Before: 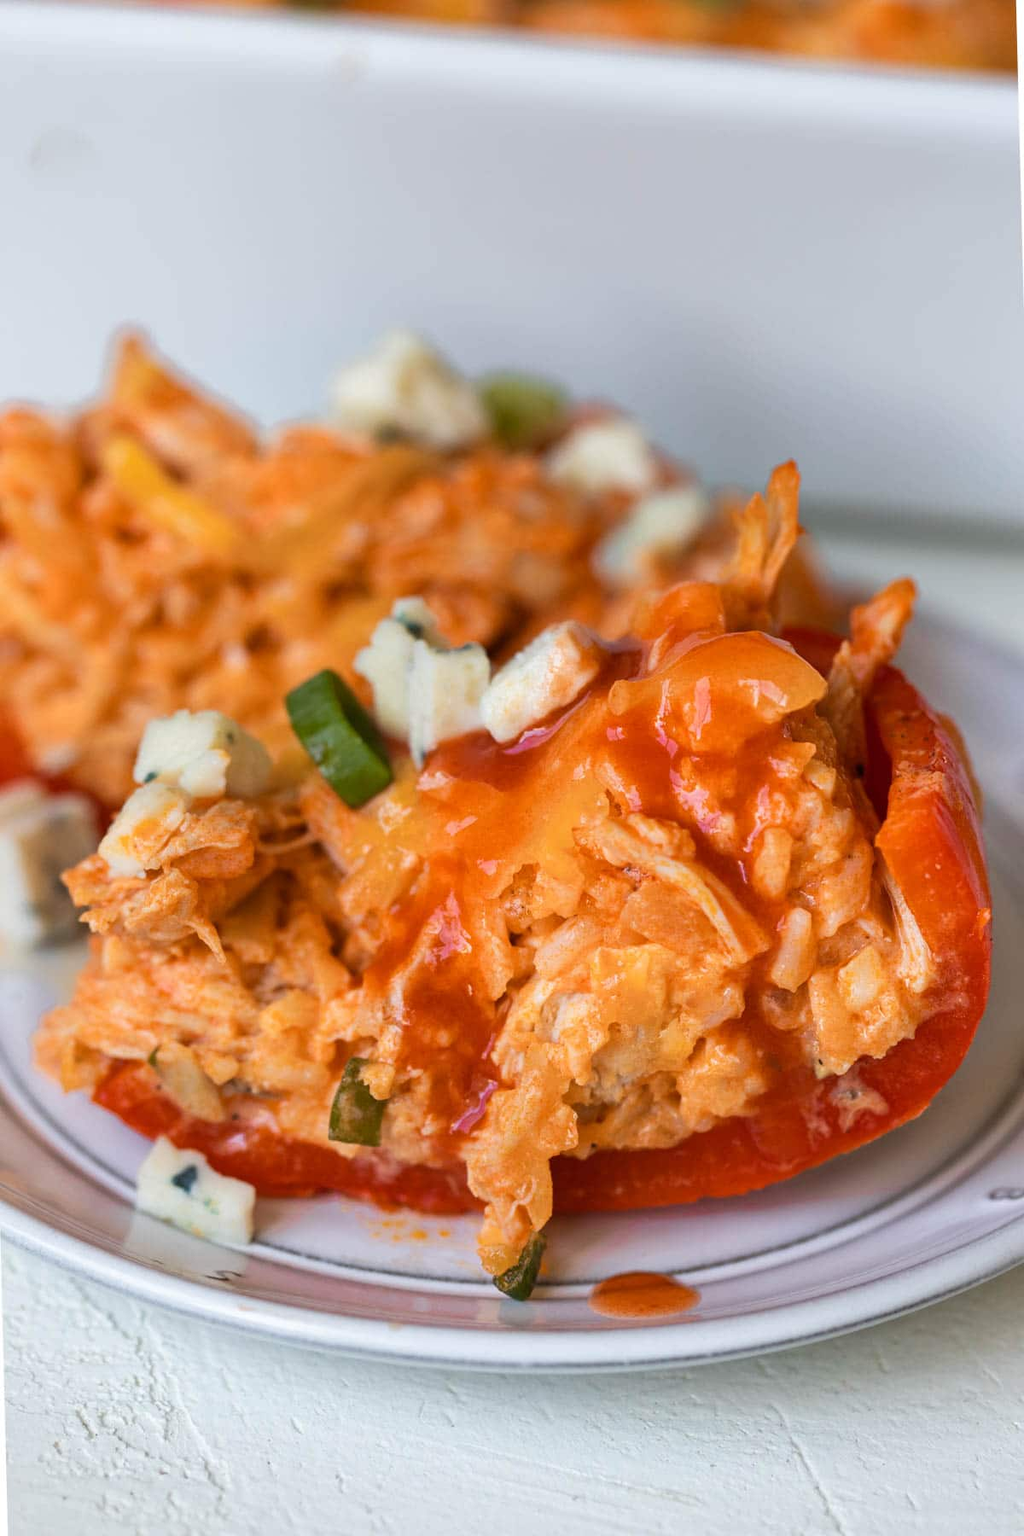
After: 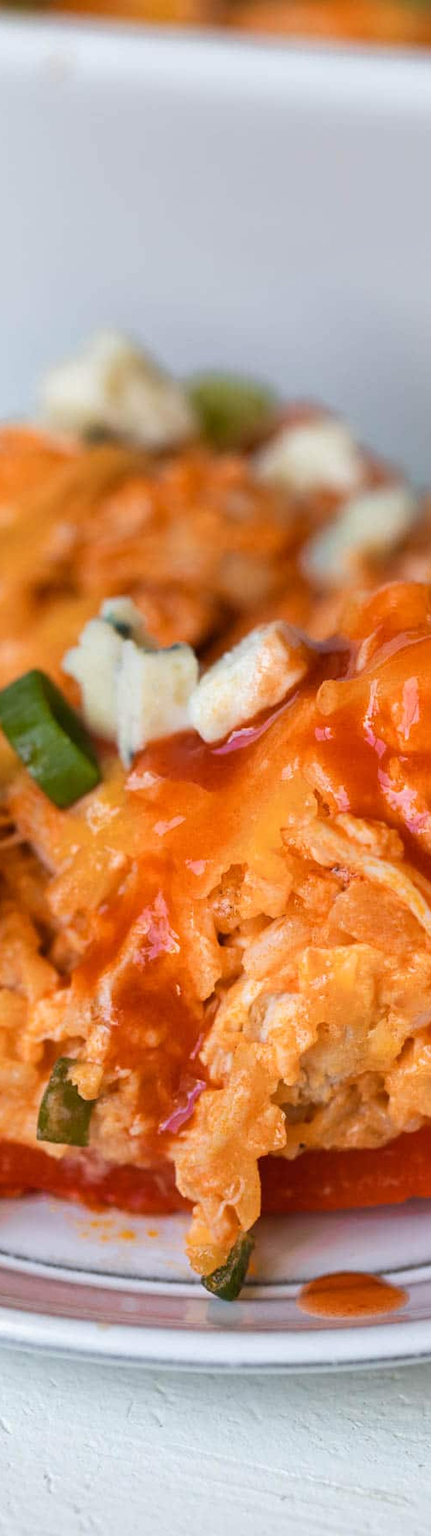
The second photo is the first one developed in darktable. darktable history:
crop: left 28.583%, right 29.231%
tone equalizer: on, module defaults
